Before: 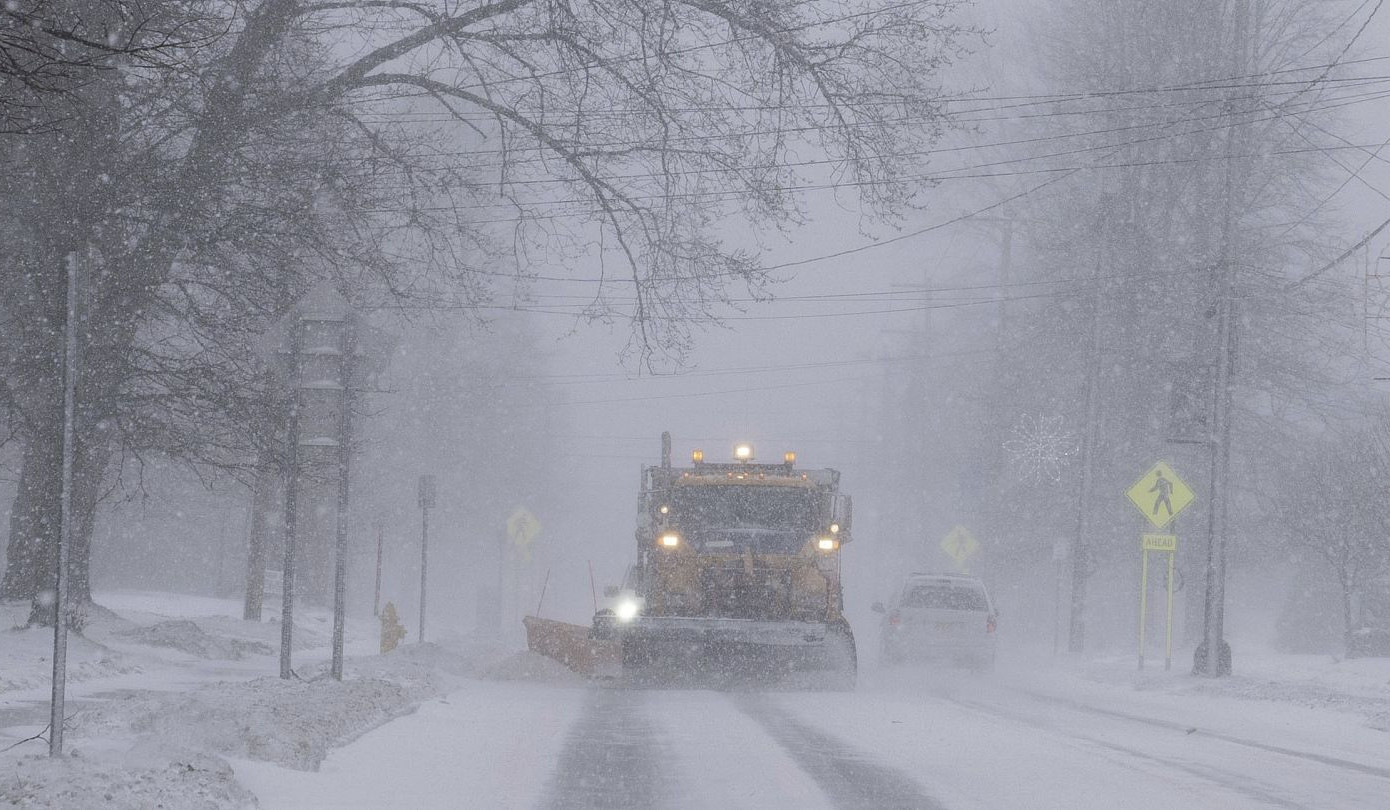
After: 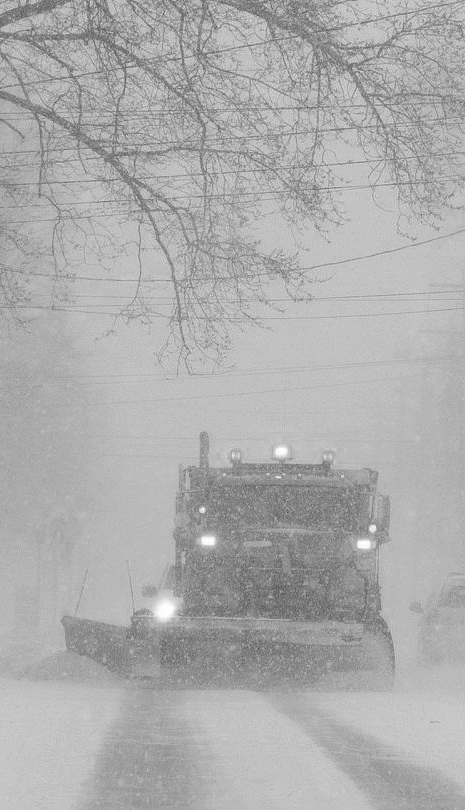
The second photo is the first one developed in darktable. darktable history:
color zones: curves: ch0 [(0, 0.613) (0.01, 0.613) (0.245, 0.448) (0.498, 0.529) (0.642, 0.665) (0.879, 0.777) (0.99, 0.613)]; ch1 [(0, 0) (0.143, 0) (0.286, 0) (0.429, 0) (0.571, 0) (0.714, 0) (0.857, 0)]
crop: left 33.299%, right 33.191%
